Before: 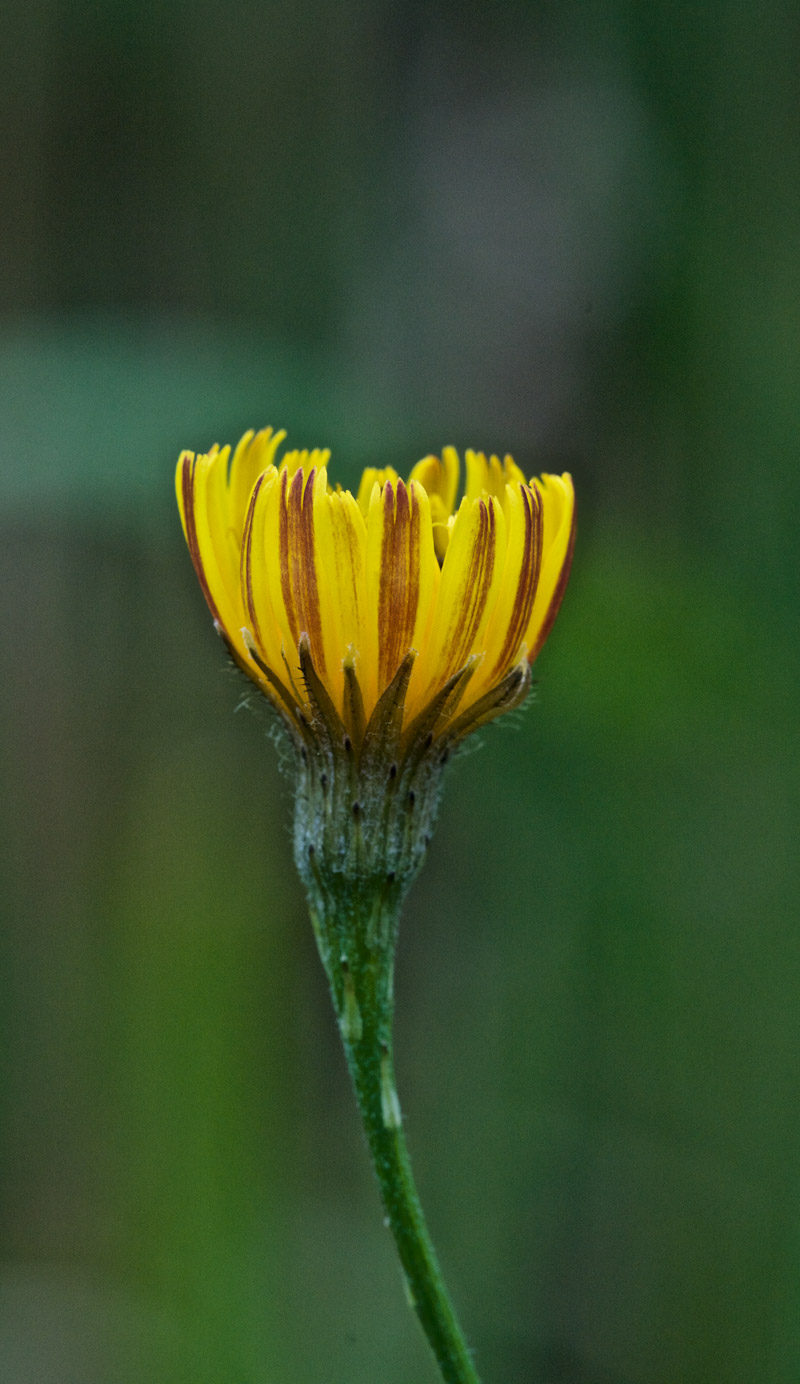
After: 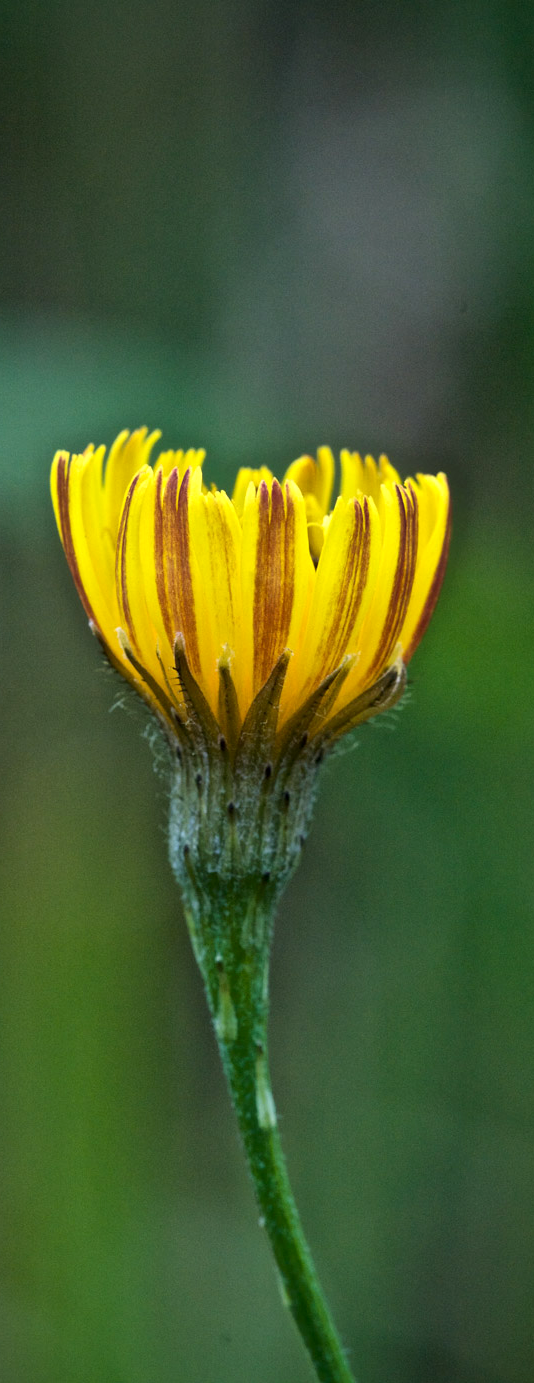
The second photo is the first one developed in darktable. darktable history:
exposure: black level correction 0.001, exposure 0.499 EV, compensate highlight preservation false
vignetting: saturation 0.051
crop and rotate: left 15.653%, right 17.501%
